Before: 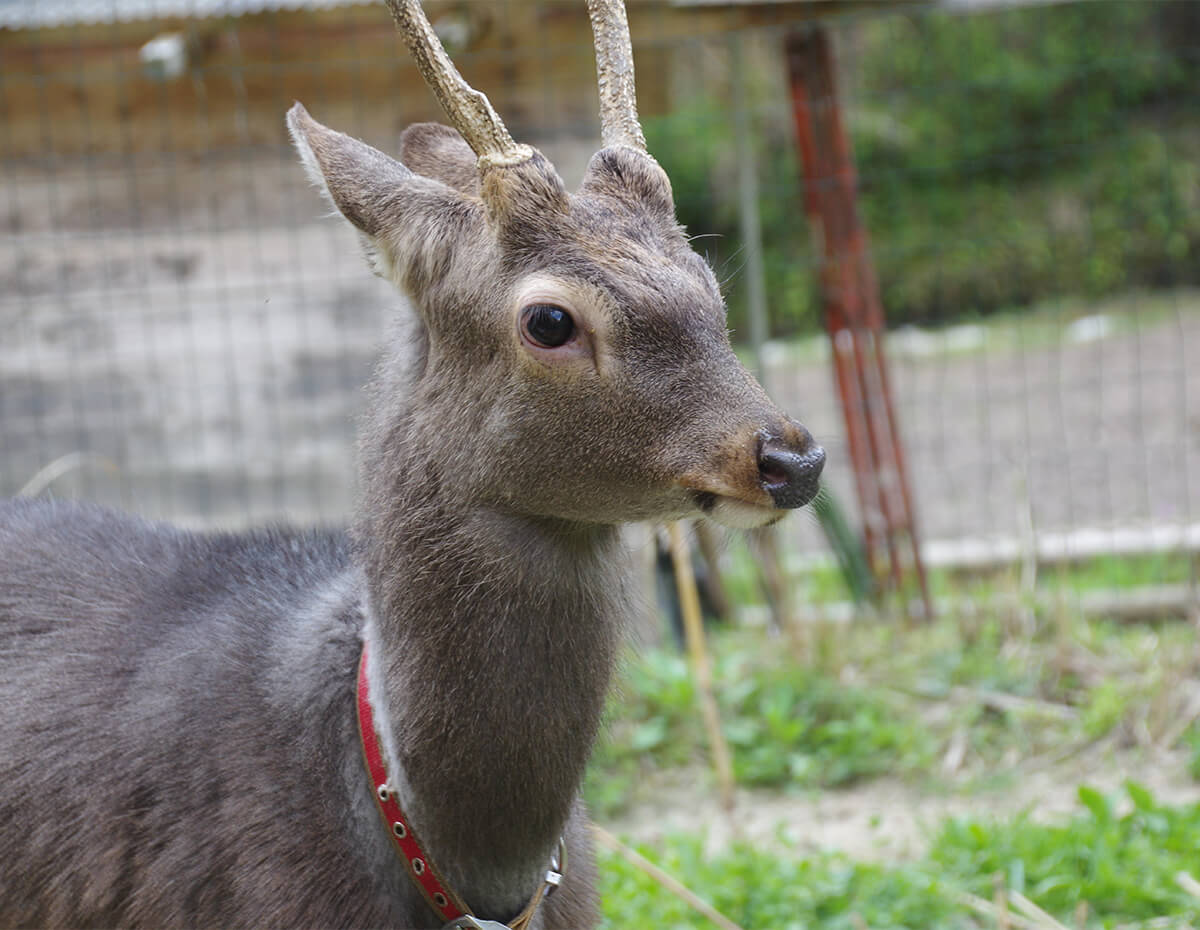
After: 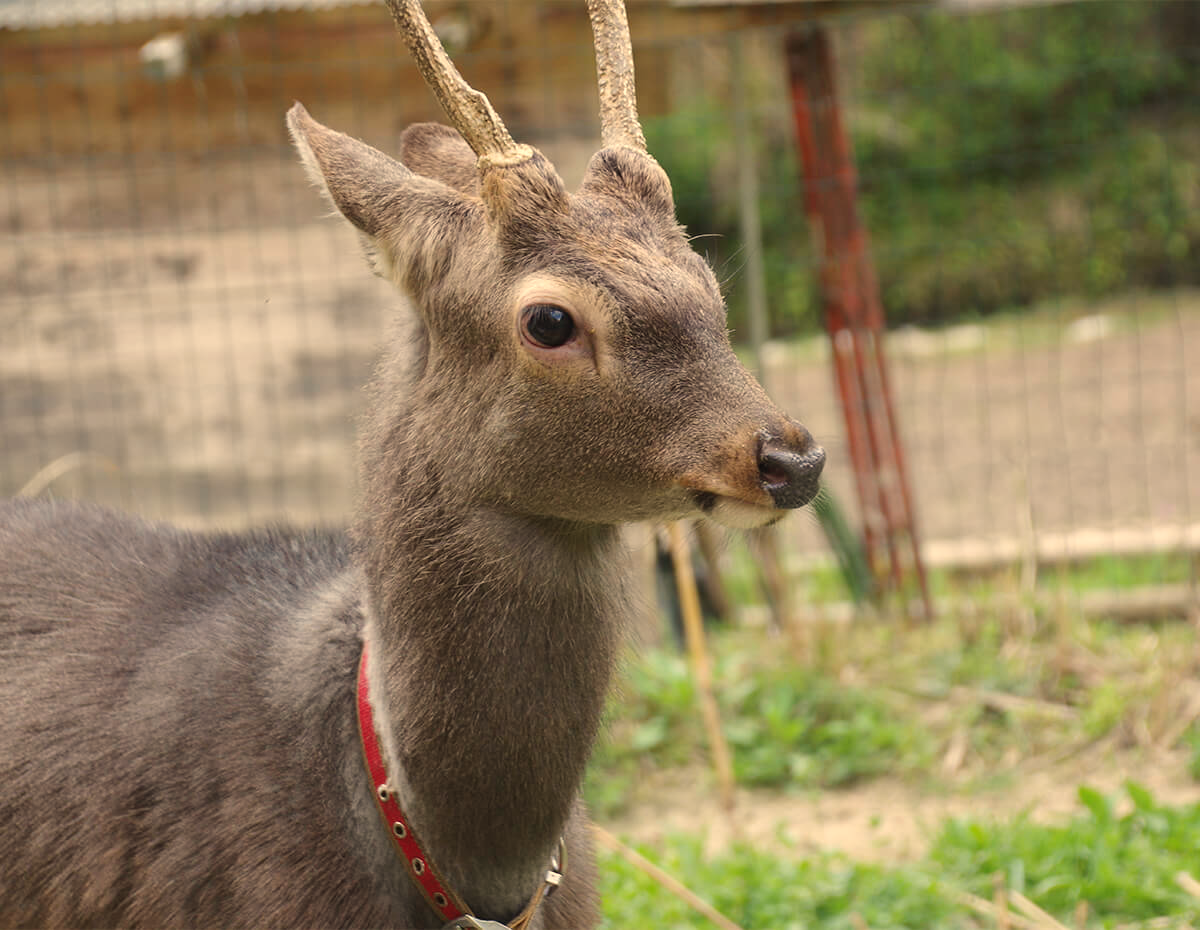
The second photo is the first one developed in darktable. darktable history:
white balance: red 1.138, green 0.996, blue 0.812
bloom: size 15%, threshold 97%, strength 7%
